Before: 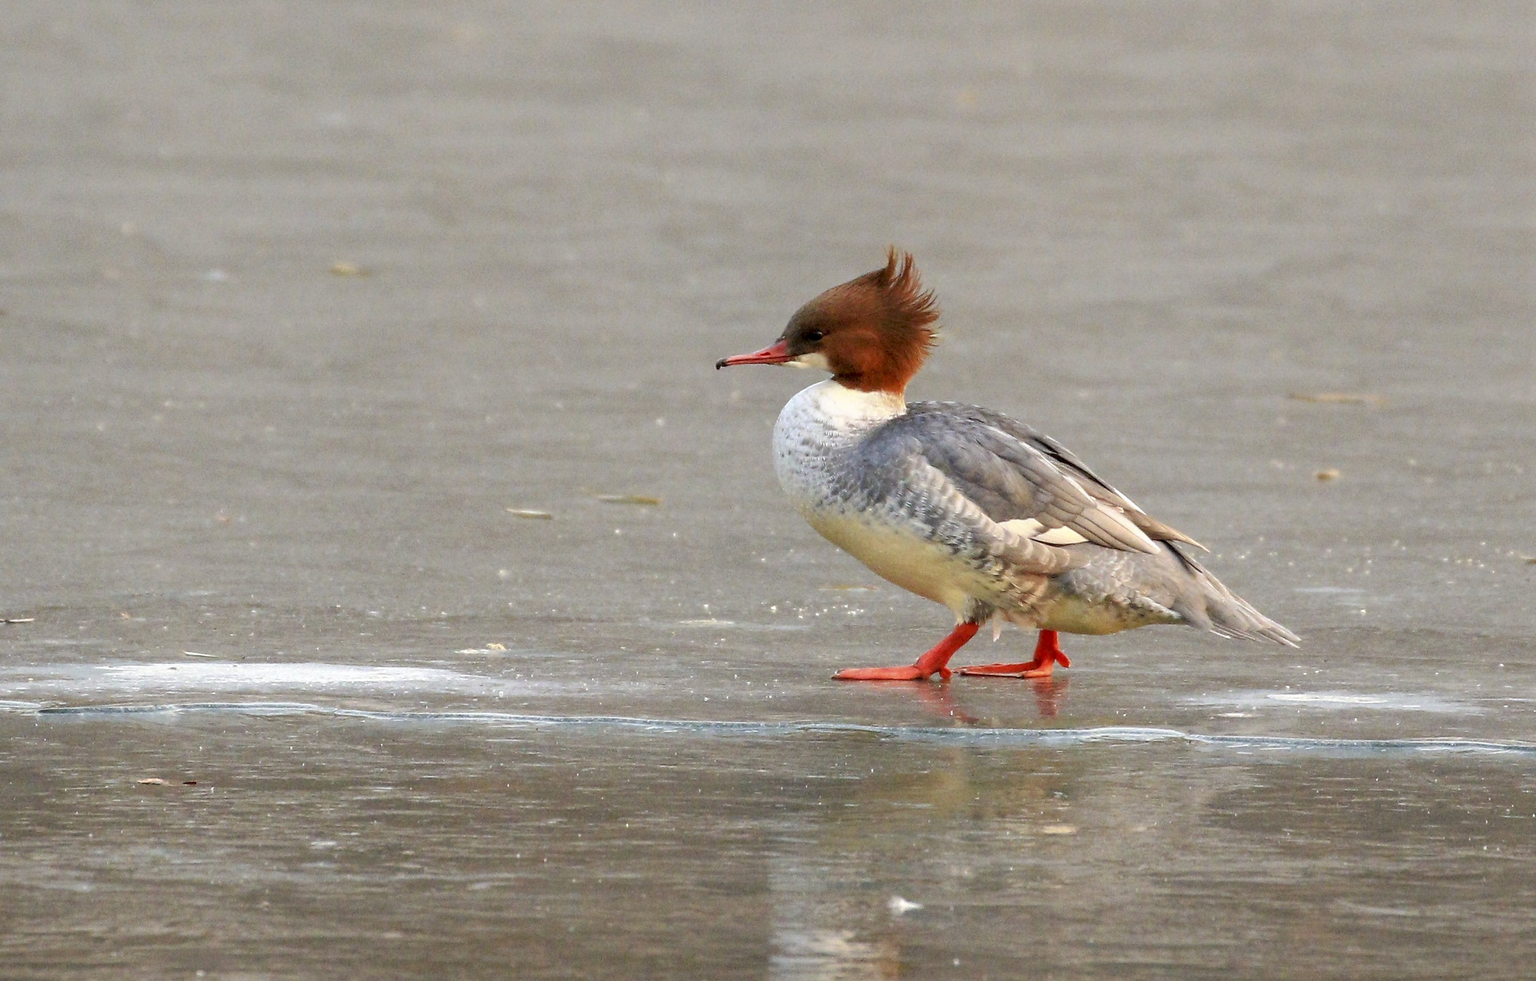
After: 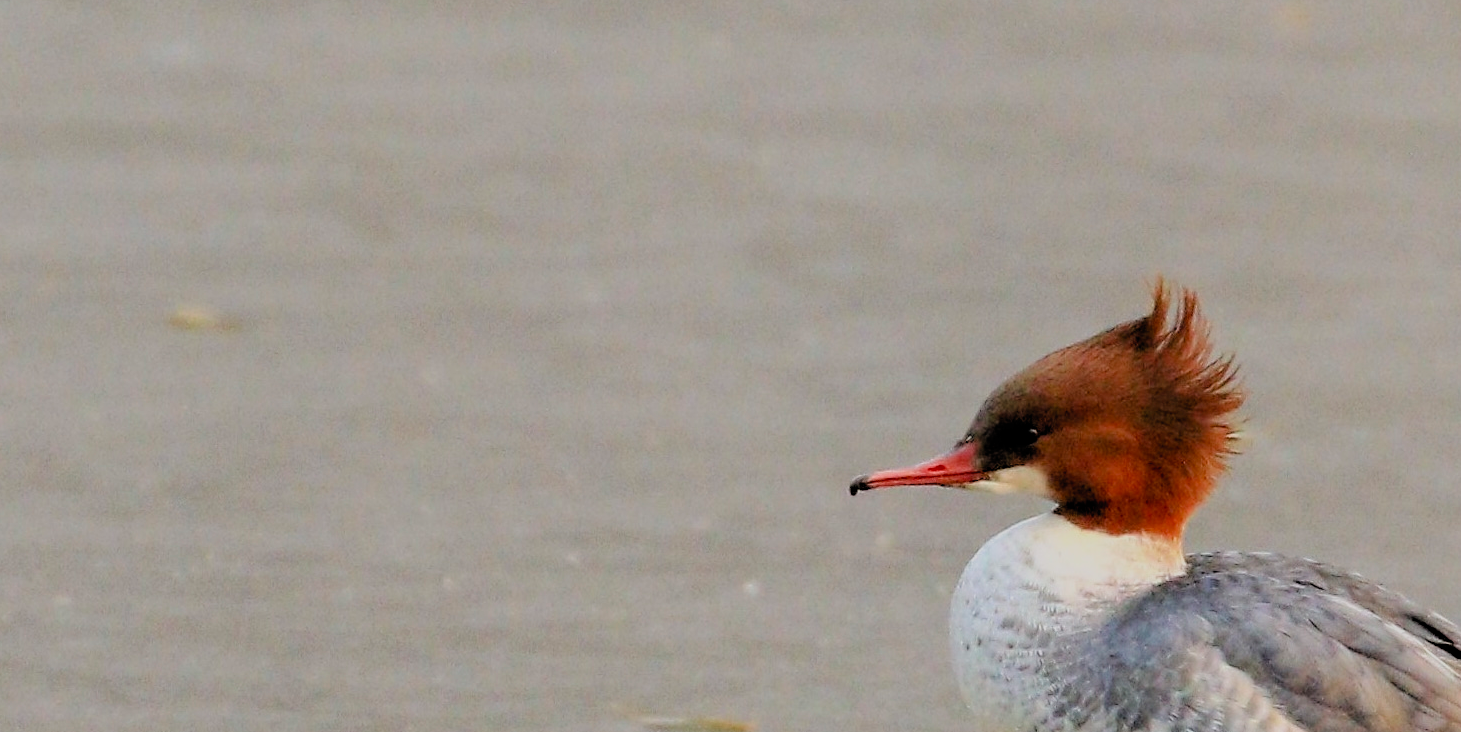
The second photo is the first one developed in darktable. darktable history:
filmic rgb: black relative exposure -4.58 EV, white relative exposure 4.8 EV, threshold 3 EV, hardness 2.36, latitude 36.07%, contrast 1.048, highlights saturation mix 1.32%, shadows ↔ highlights balance 1.25%, color science v4 (2020), enable highlight reconstruction true
crop: left 15.306%, top 9.065%, right 30.789%, bottom 48.638%
